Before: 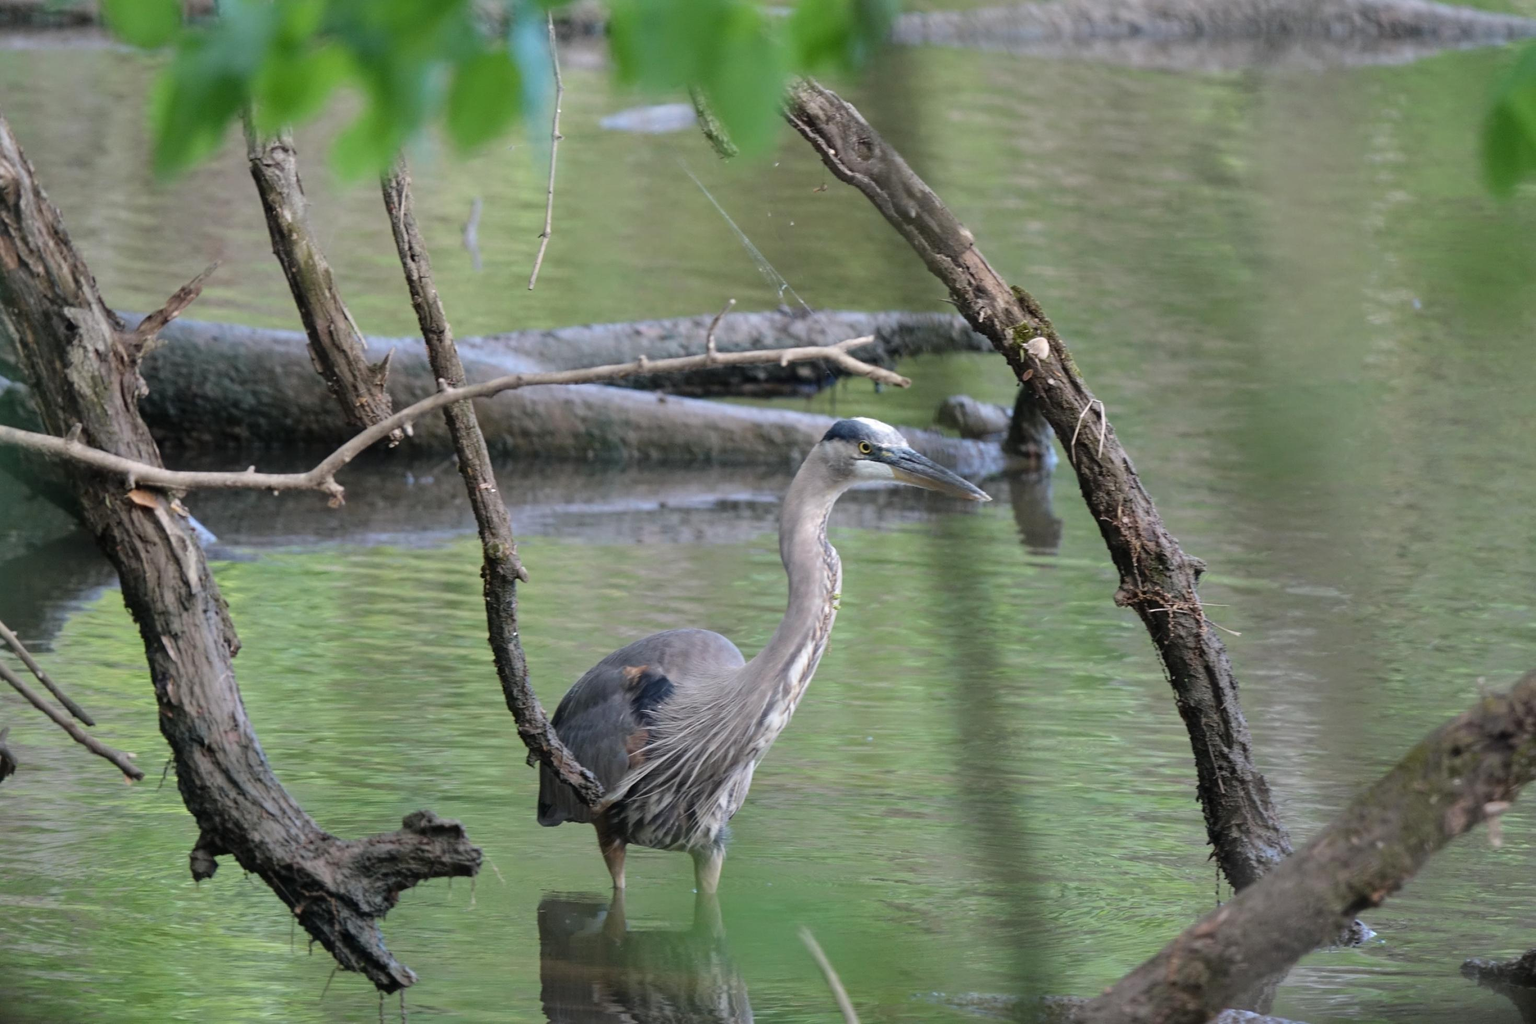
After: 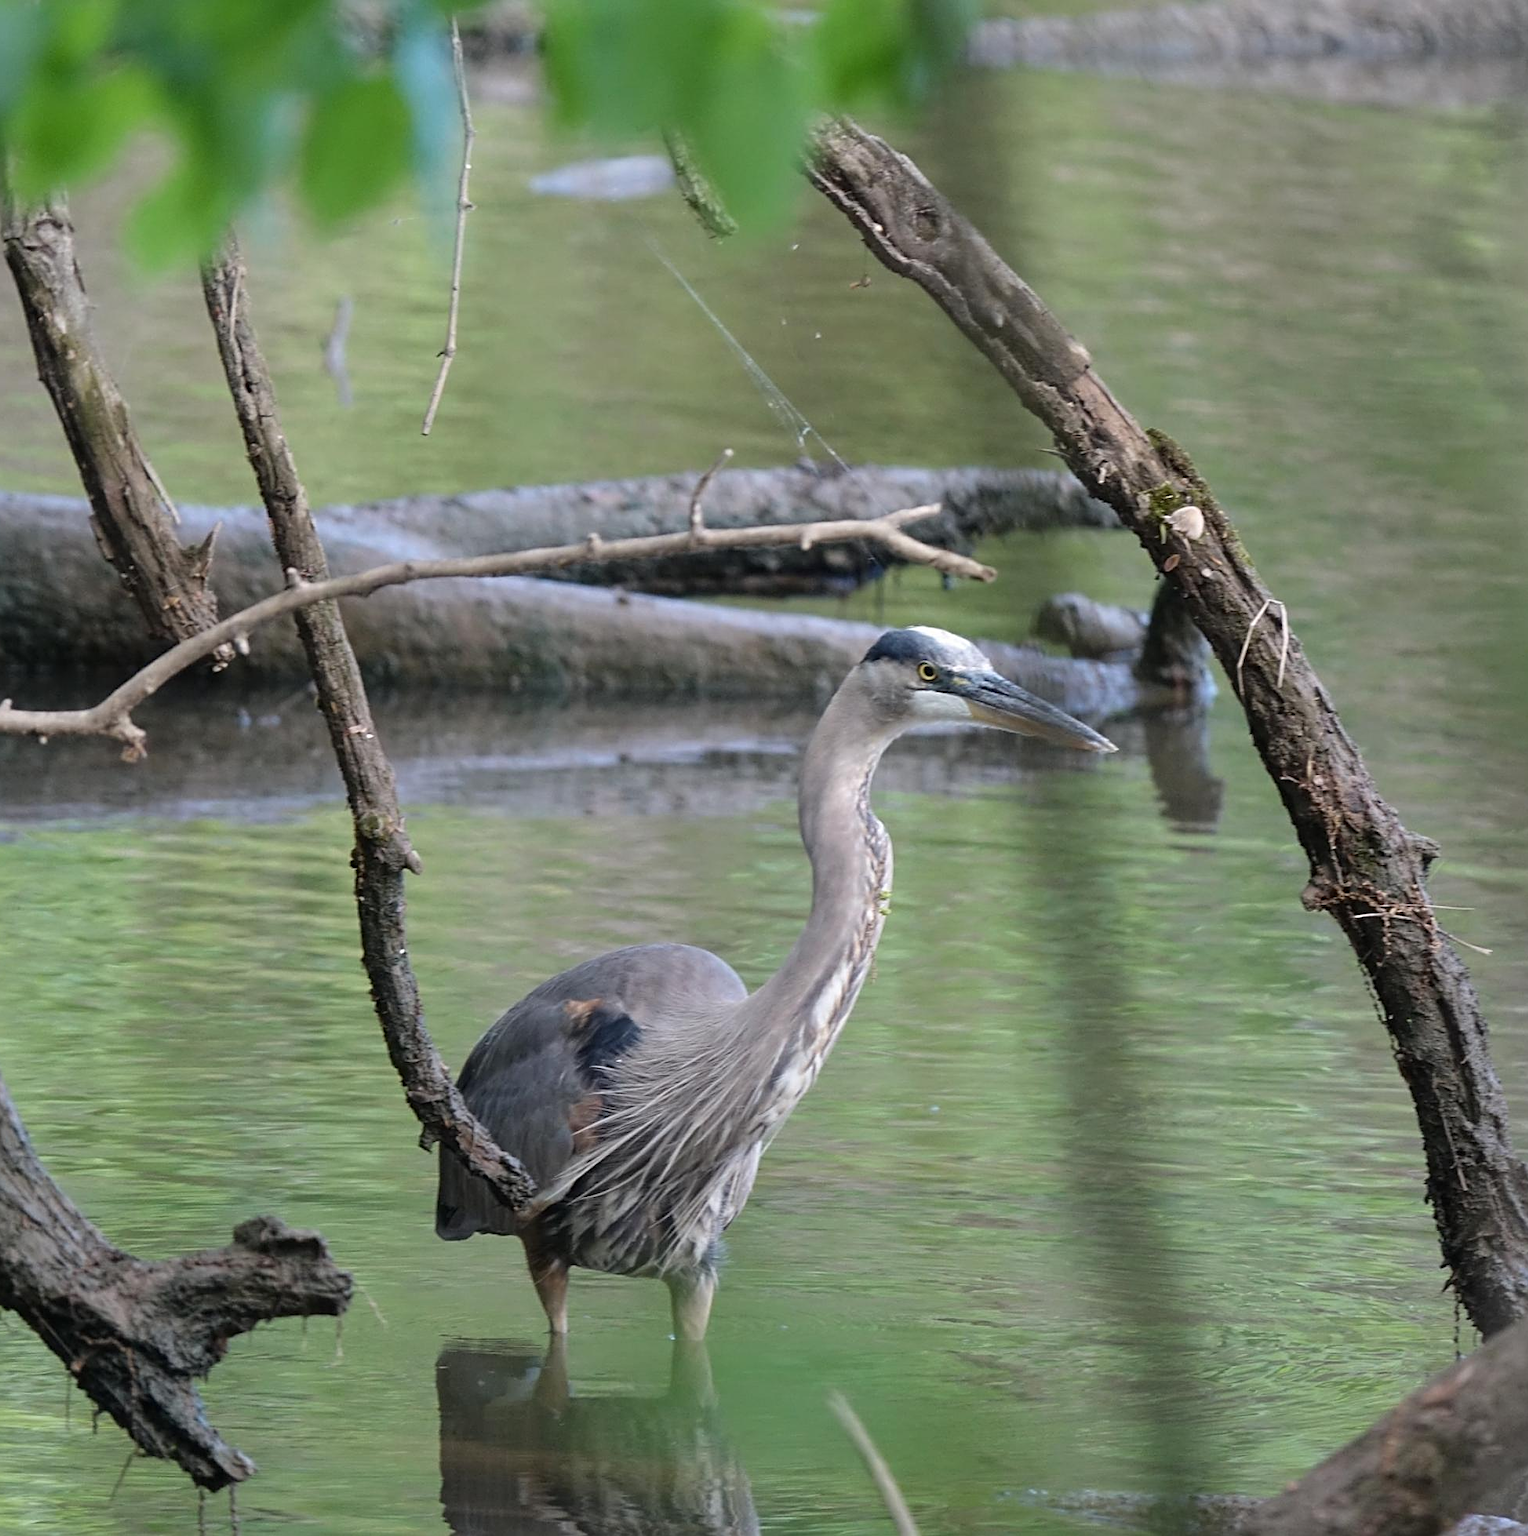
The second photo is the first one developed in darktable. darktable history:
sharpen: on, module defaults
crop and rotate: left 16.1%, right 17.574%
